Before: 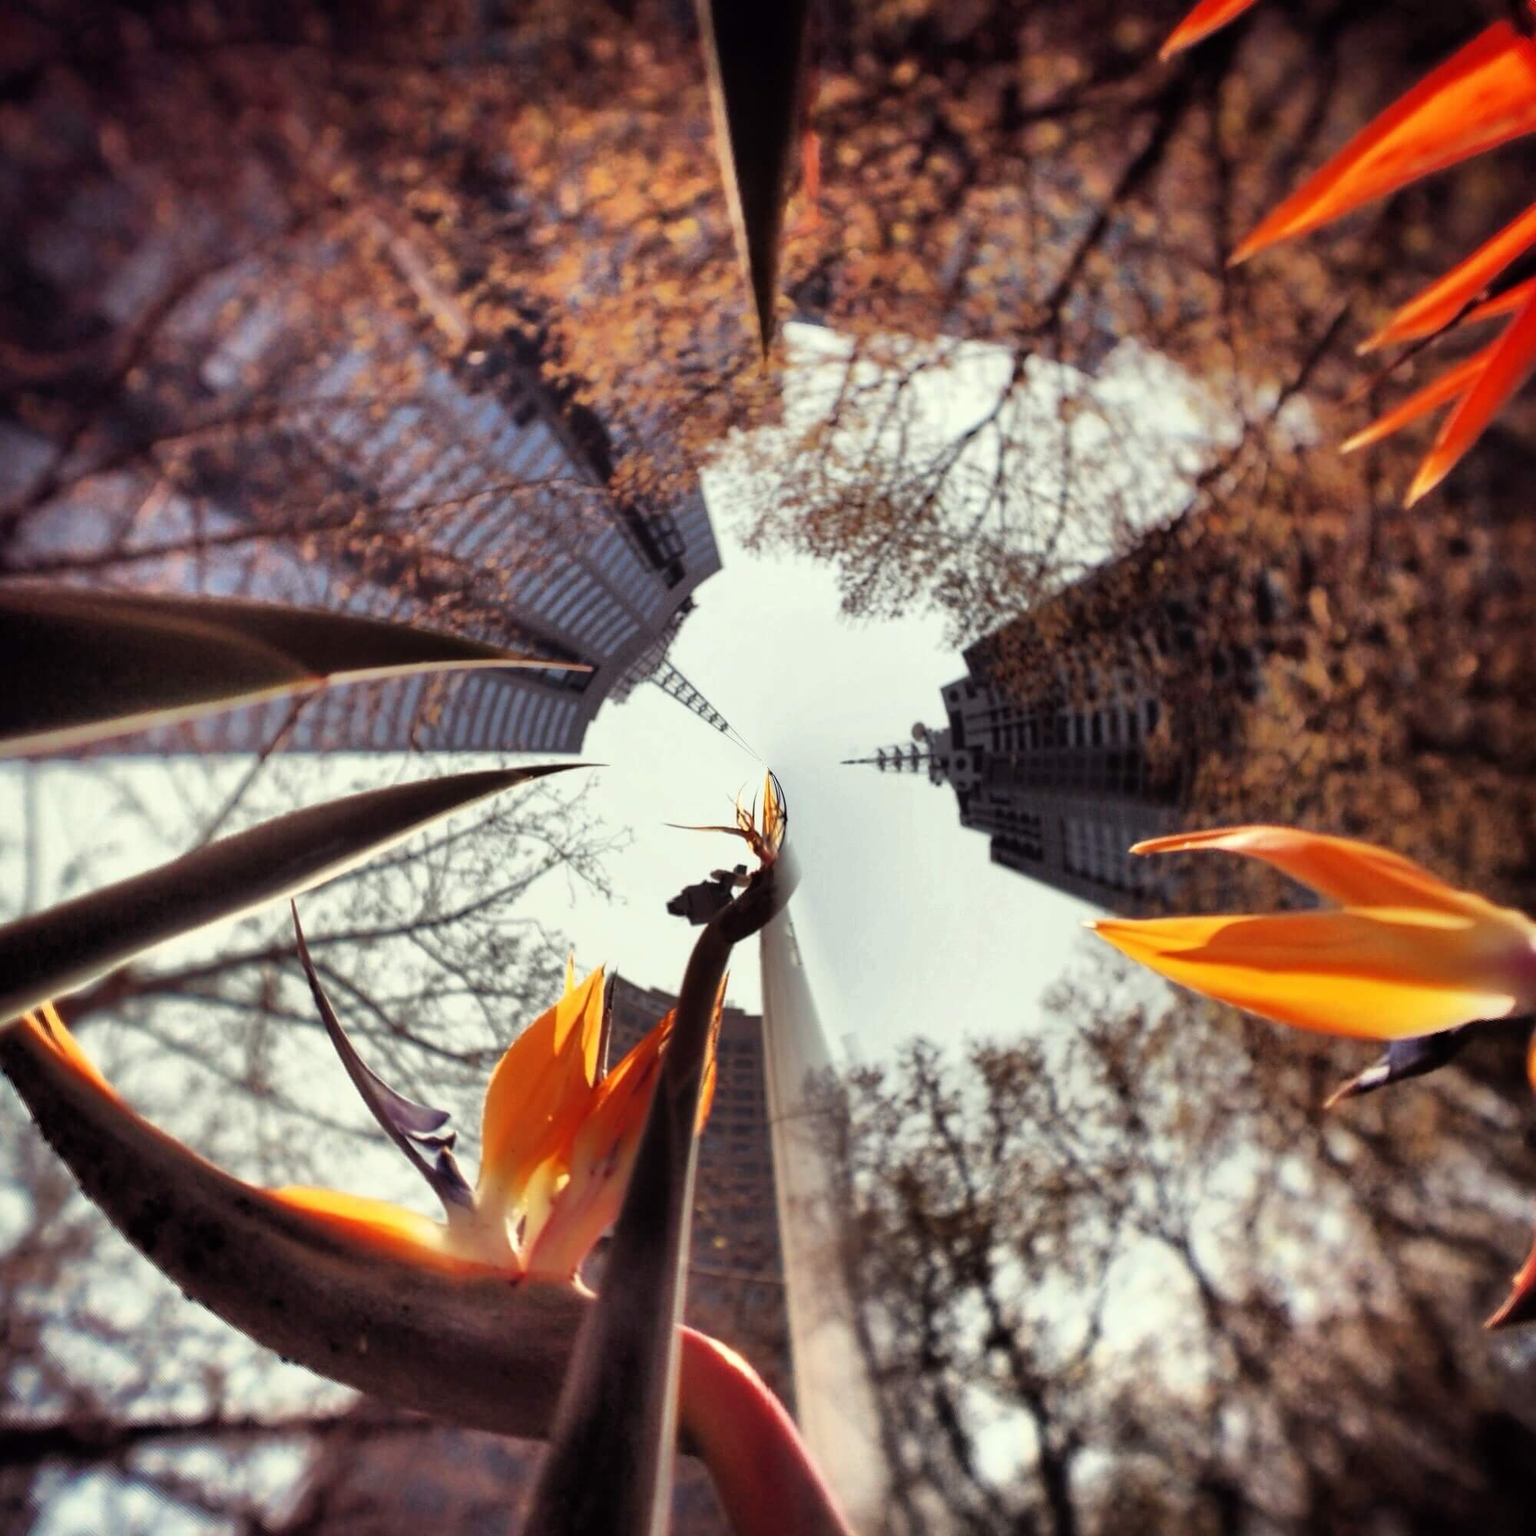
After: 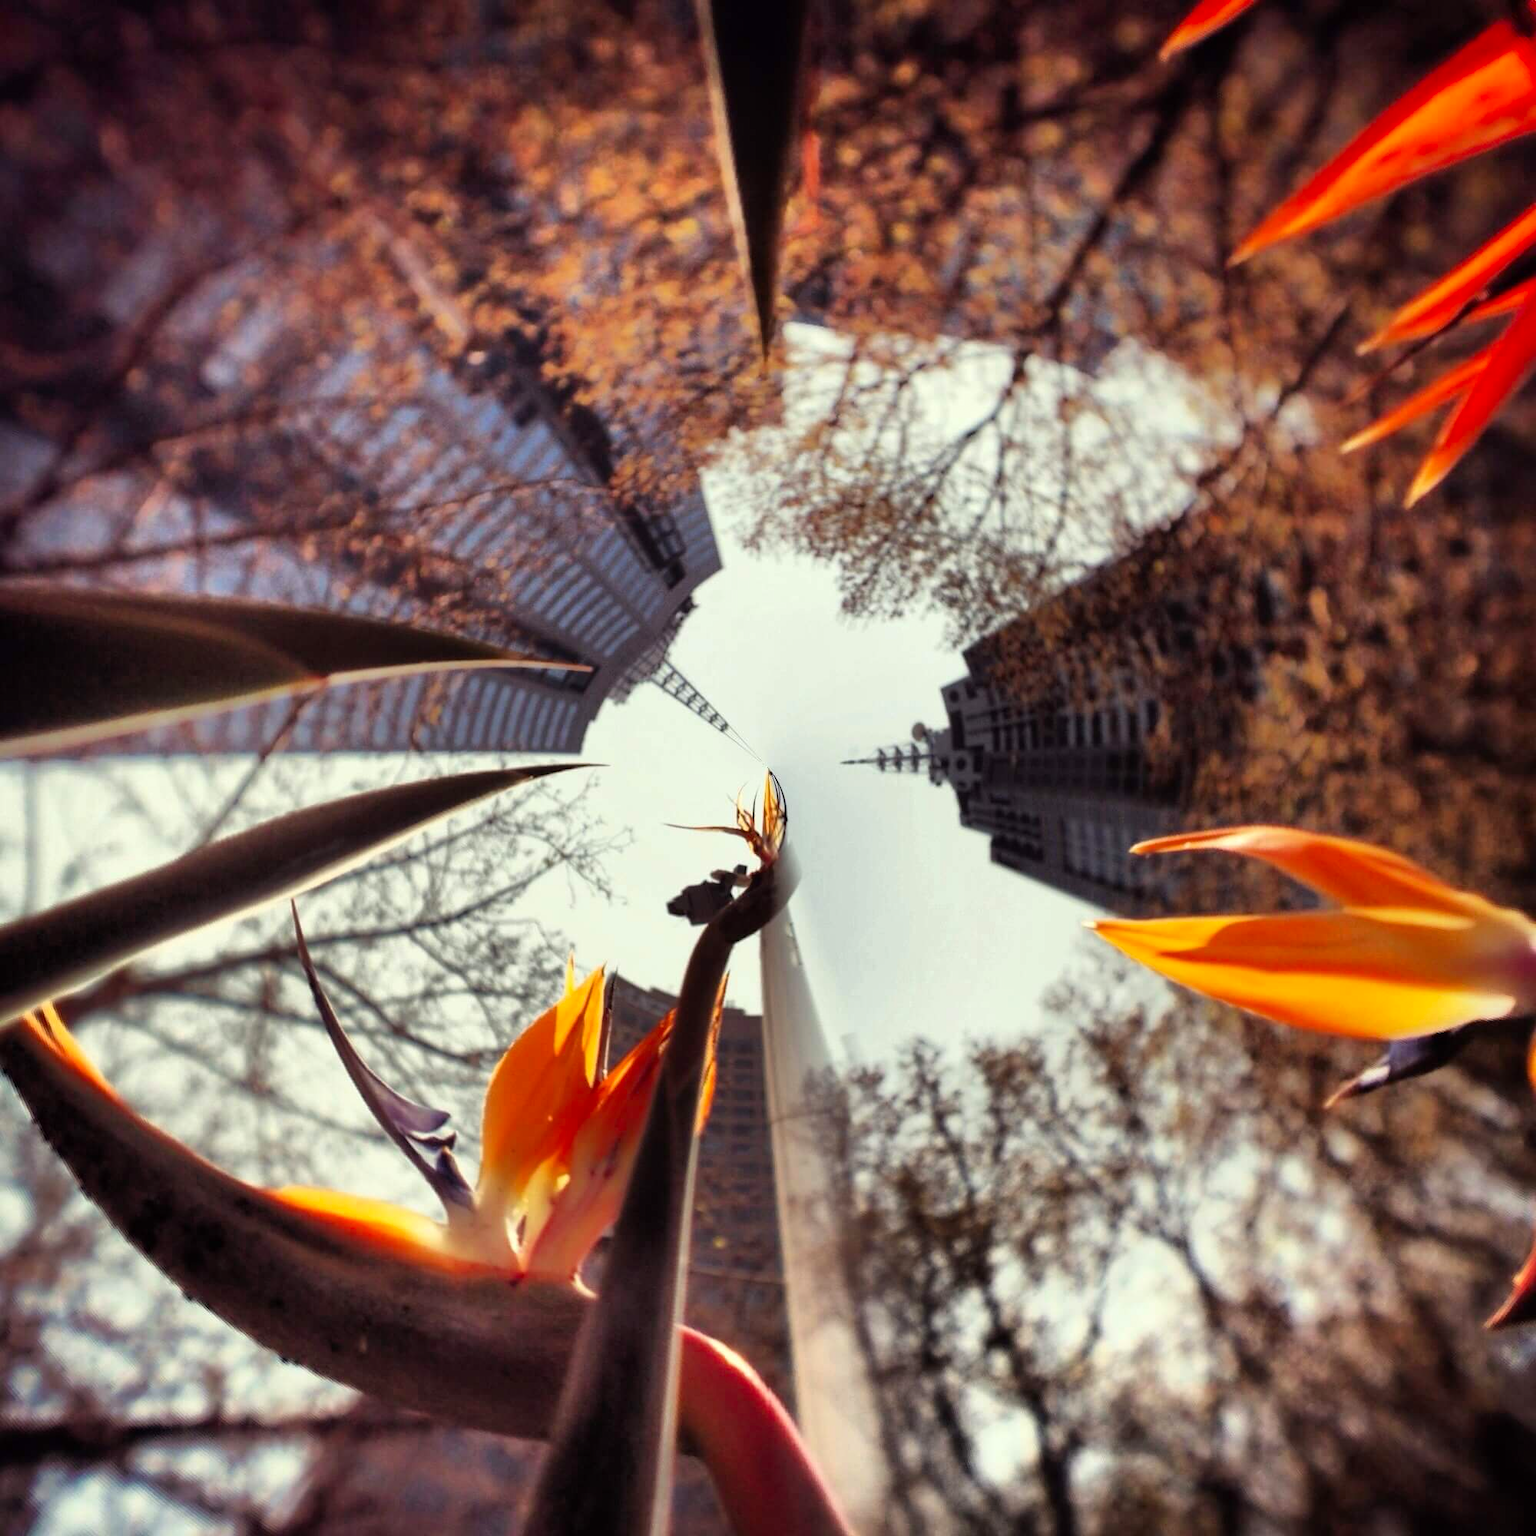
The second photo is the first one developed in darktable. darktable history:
contrast brightness saturation: contrast 0.042, saturation 0.152
